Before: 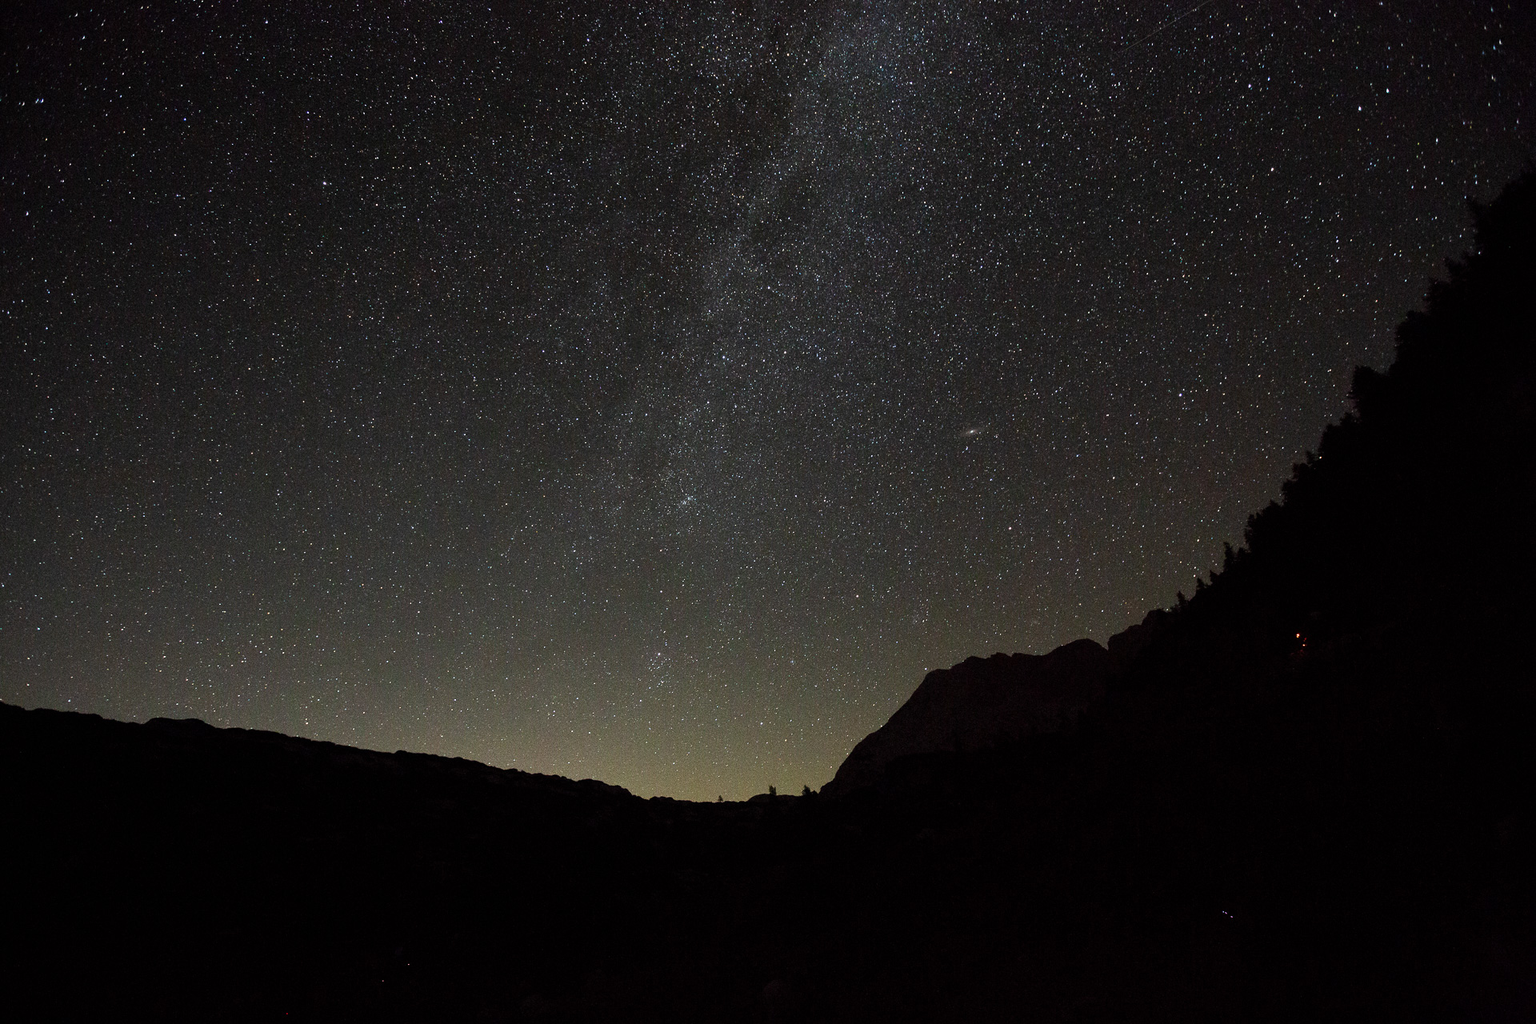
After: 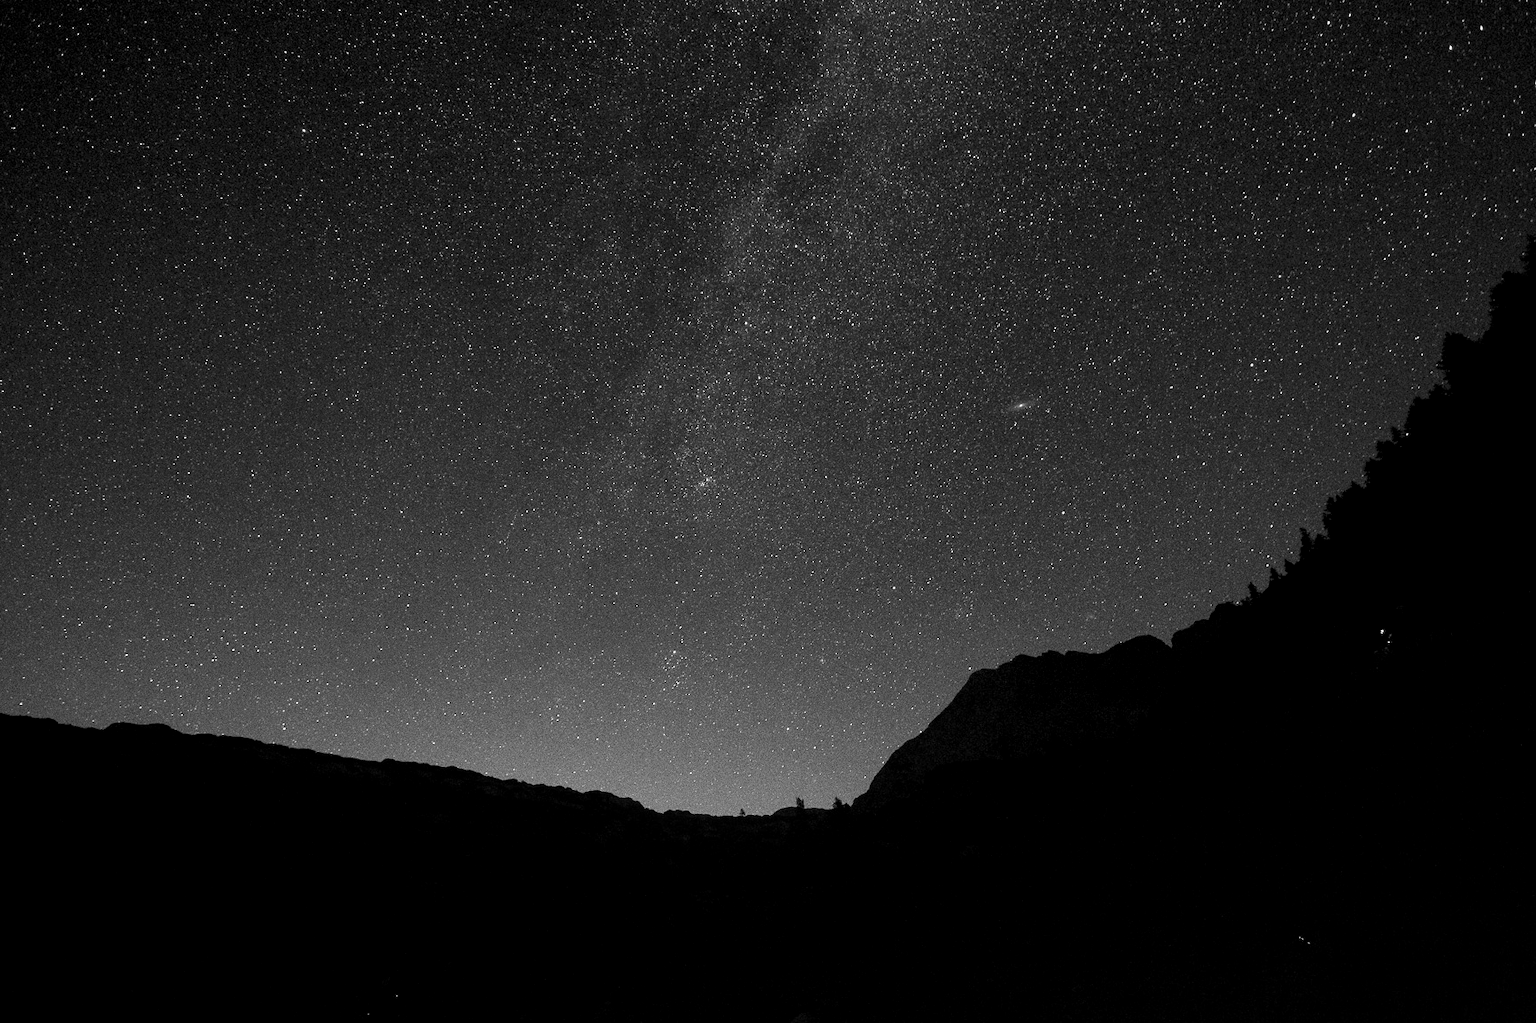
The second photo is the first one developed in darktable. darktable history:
monochrome: a 32, b 64, size 2.3
local contrast: highlights 99%, shadows 86%, detail 160%, midtone range 0.2
crop: left 3.305%, top 6.436%, right 6.389%, bottom 3.258%
exposure: black level correction 0, exposure 0.2 EV, compensate exposure bias true, compensate highlight preservation false
